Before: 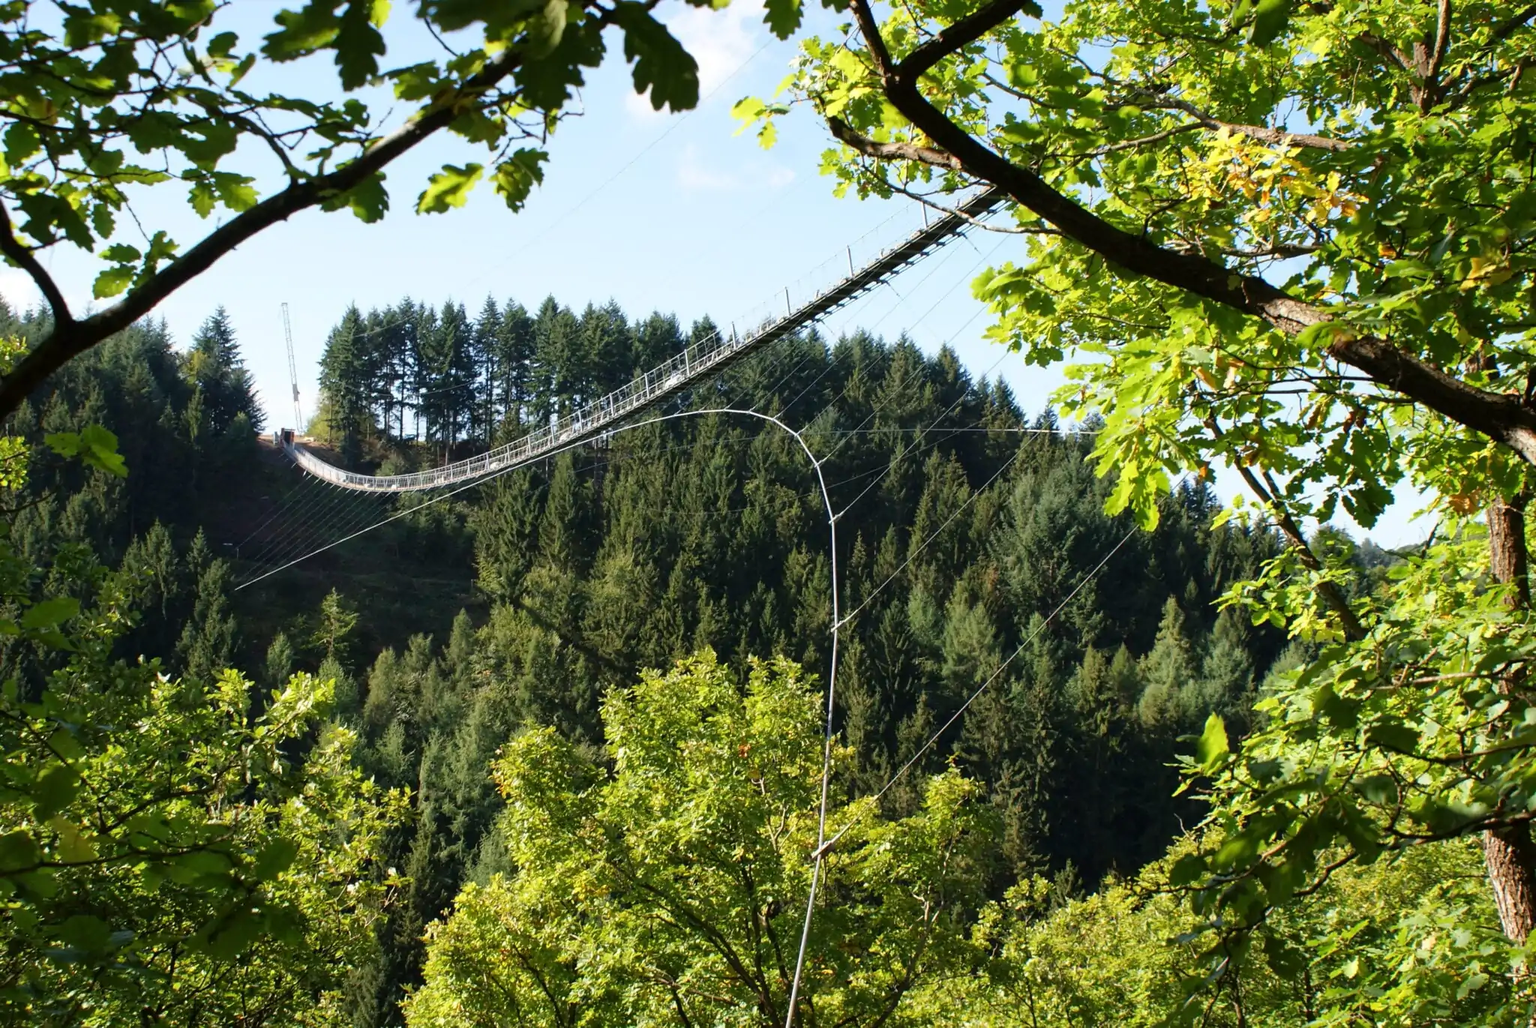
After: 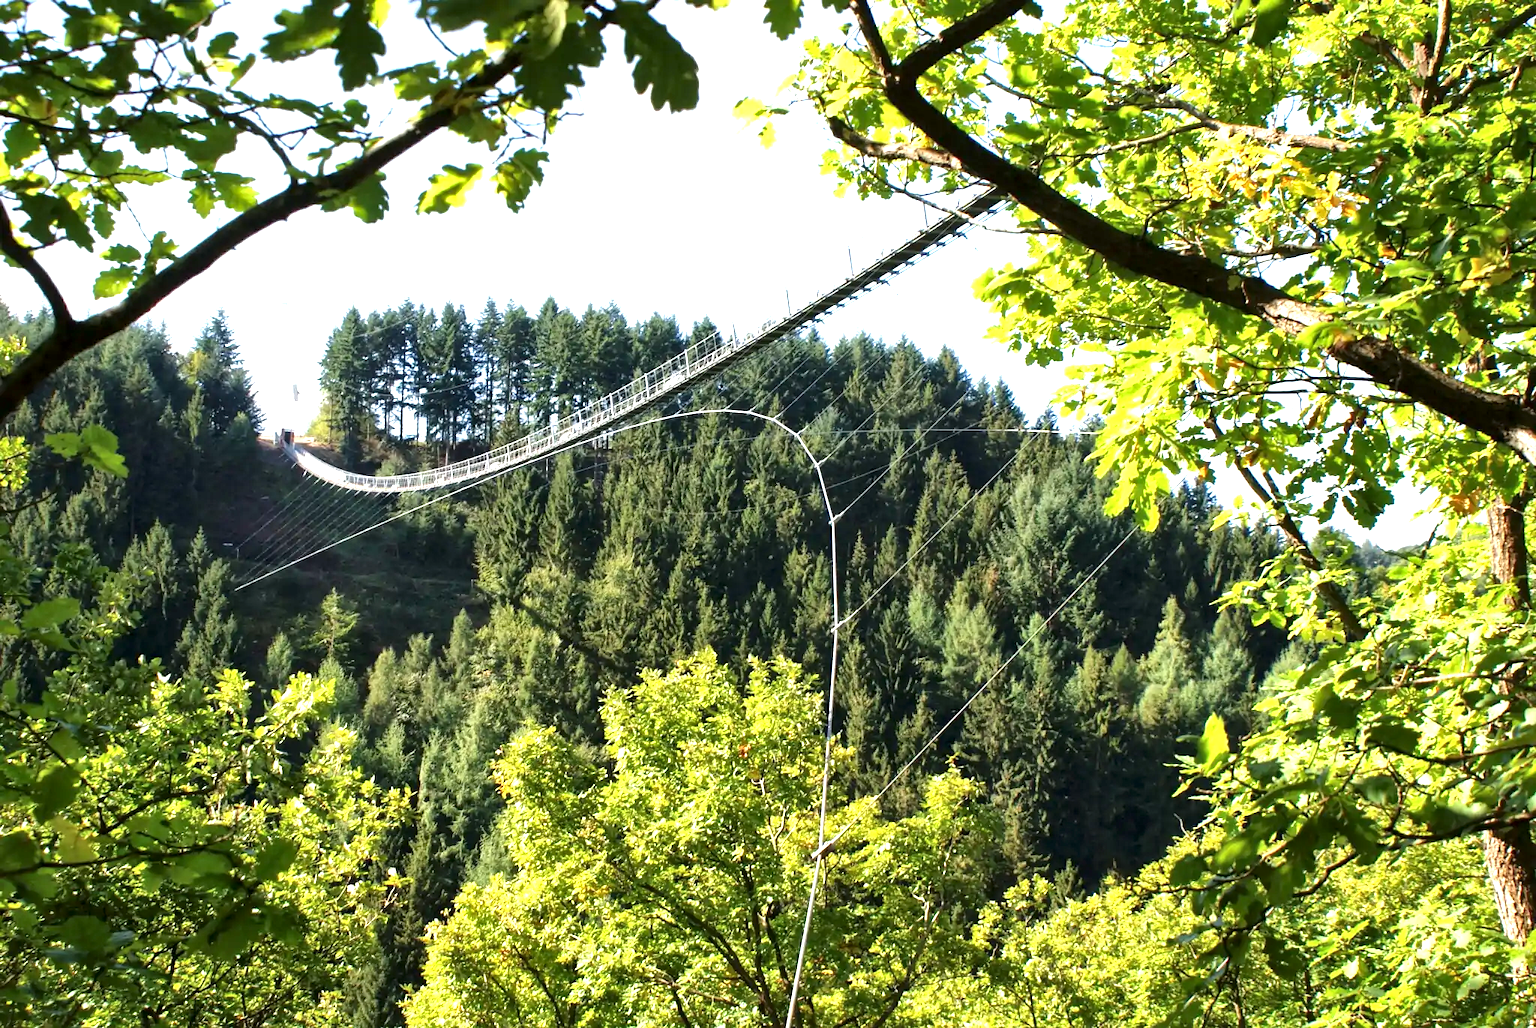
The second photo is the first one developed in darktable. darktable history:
local contrast: mode bilateral grid, contrast 20, coarseness 50, detail 159%, midtone range 0.2
exposure: black level correction 0, exposure 1.1 EV, compensate exposure bias true, compensate highlight preservation false
